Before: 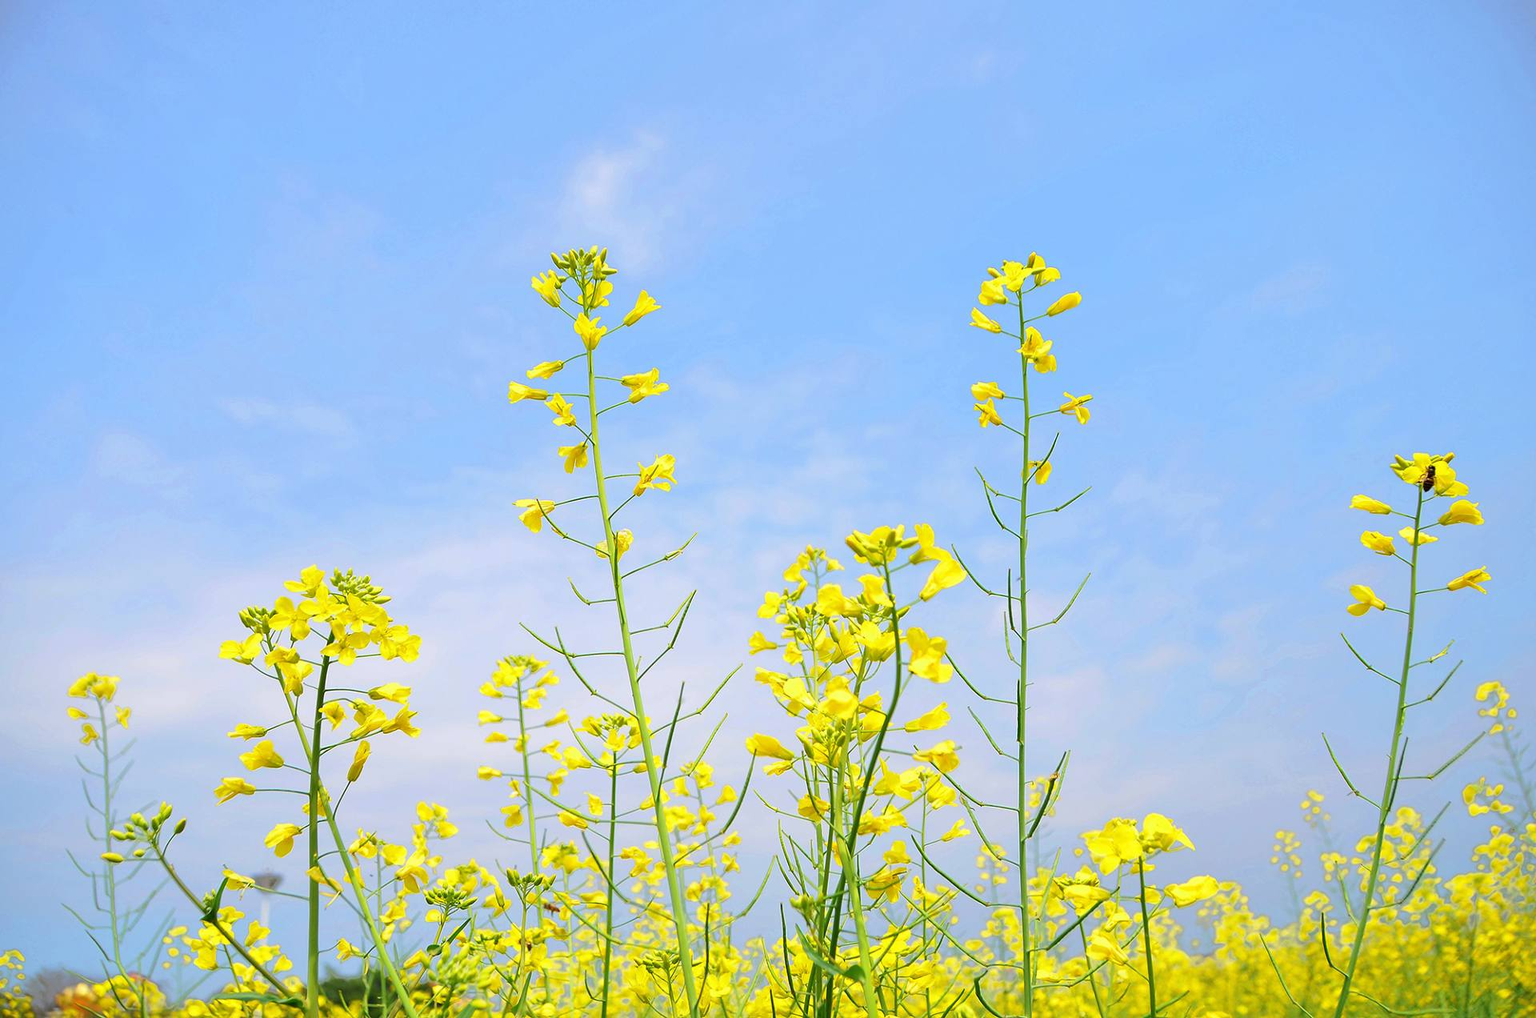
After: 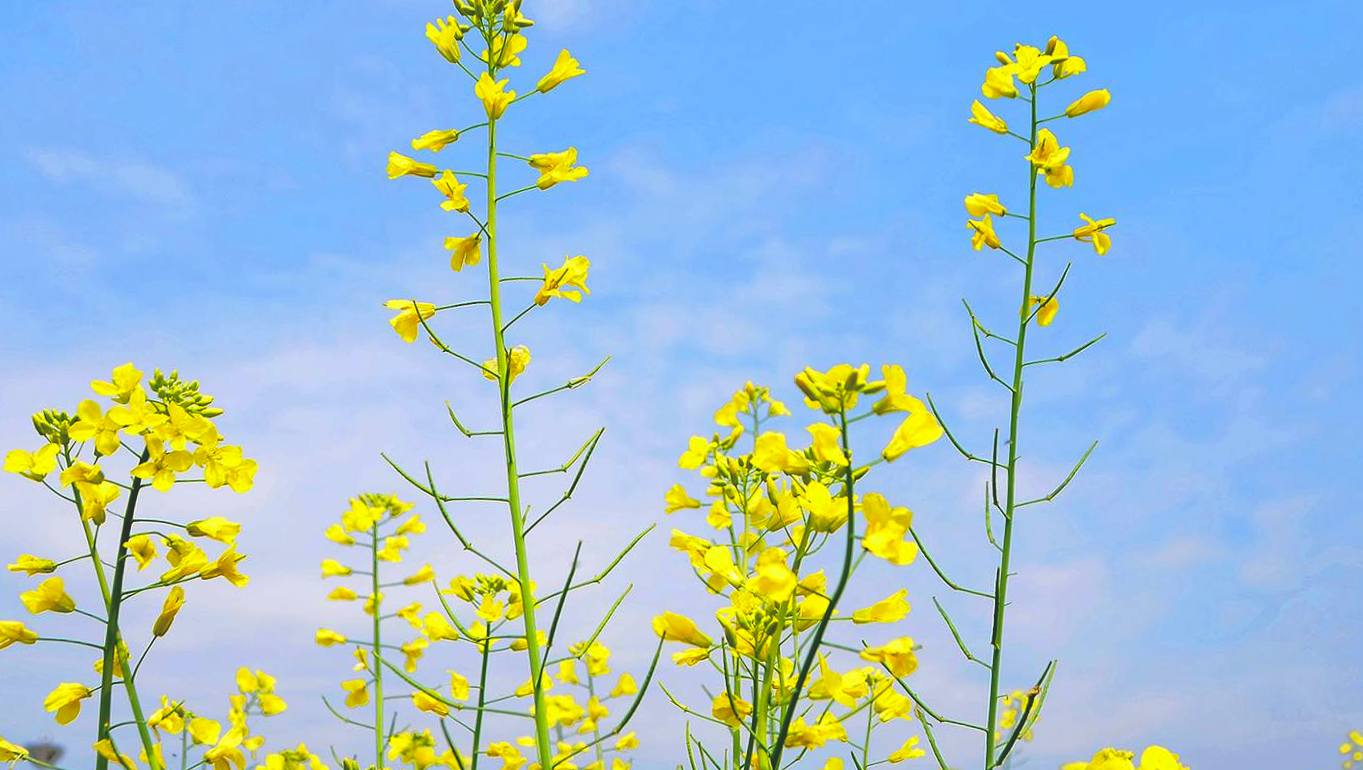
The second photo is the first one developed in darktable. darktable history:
crop and rotate: angle -4°, left 9.756%, top 21.145%, right 11.944%, bottom 12.027%
base curve: curves: ch0 [(0, 0.02) (0.083, 0.036) (1, 1)], preserve colors none
